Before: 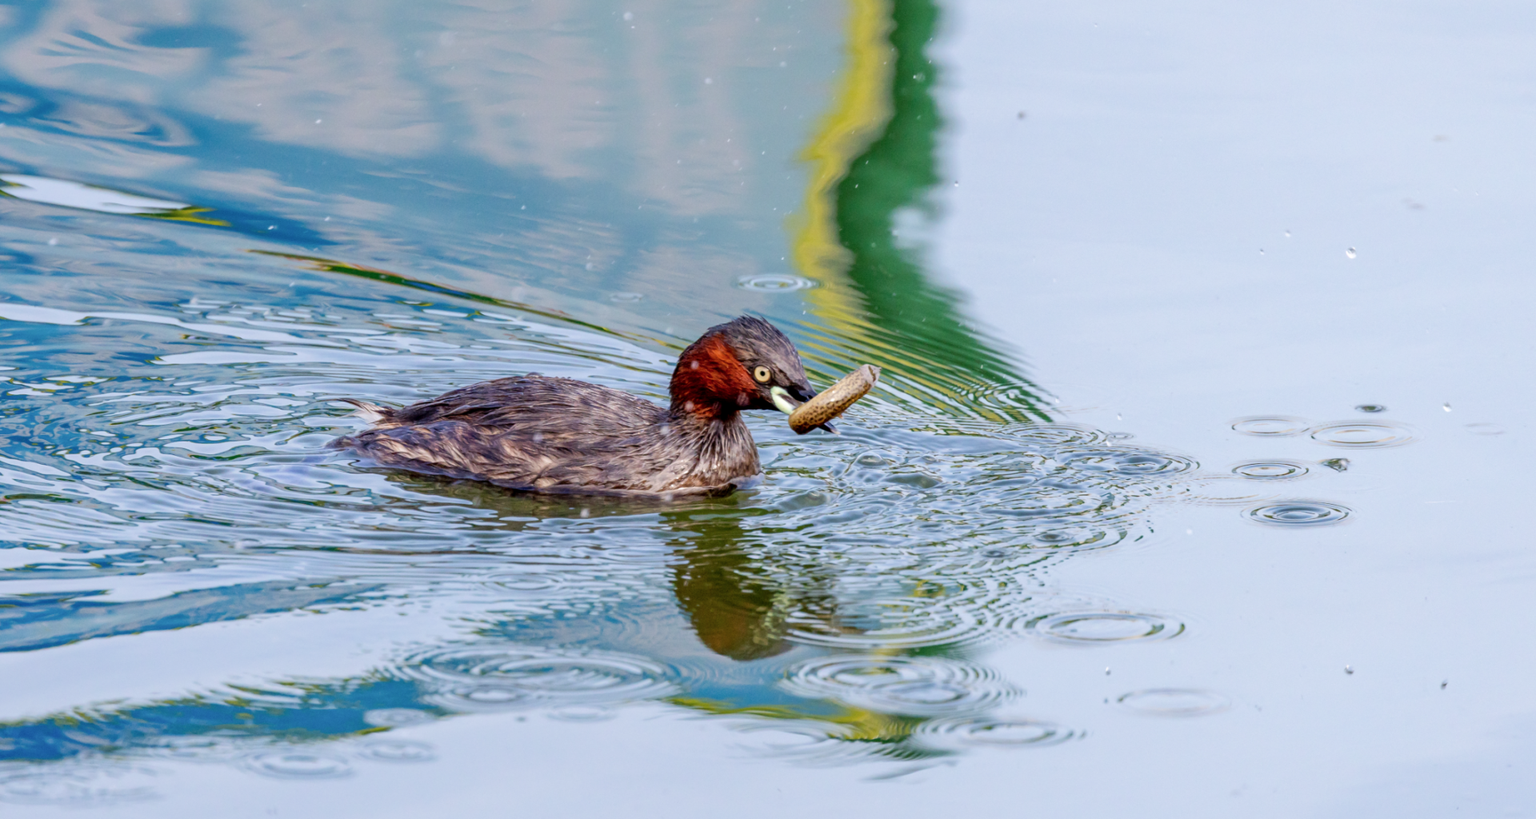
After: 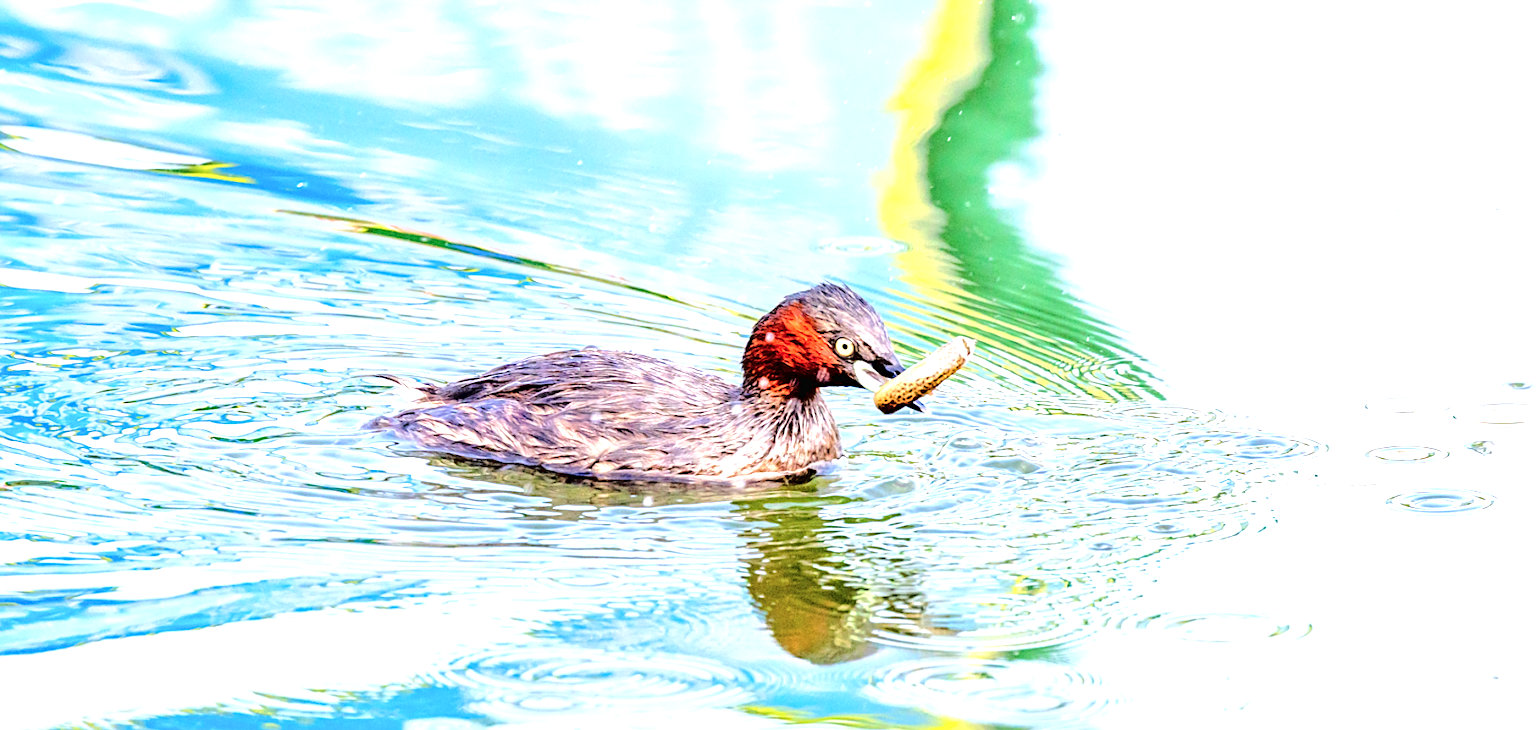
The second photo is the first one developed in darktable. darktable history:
exposure: black level correction 0, exposure 1.593 EV, compensate highlight preservation false
sharpen: on, module defaults
crop: top 7.491%, right 9.727%, bottom 11.986%
tone curve: curves: ch0 [(0, 0) (0.003, 0.013) (0.011, 0.012) (0.025, 0.011) (0.044, 0.016) (0.069, 0.029) (0.1, 0.045) (0.136, 0.074) (0.177, 0.123) (0.224, 0.207) (0.277, 0.313) (0.335, 0.414) (0.399, 0.509) (0.468, 0.599) (0.543, 0.663) (0.623, 0.728) (0.709, 0.79) (0.801, 0.854) (0.898, 0.925) (1, 1)]
